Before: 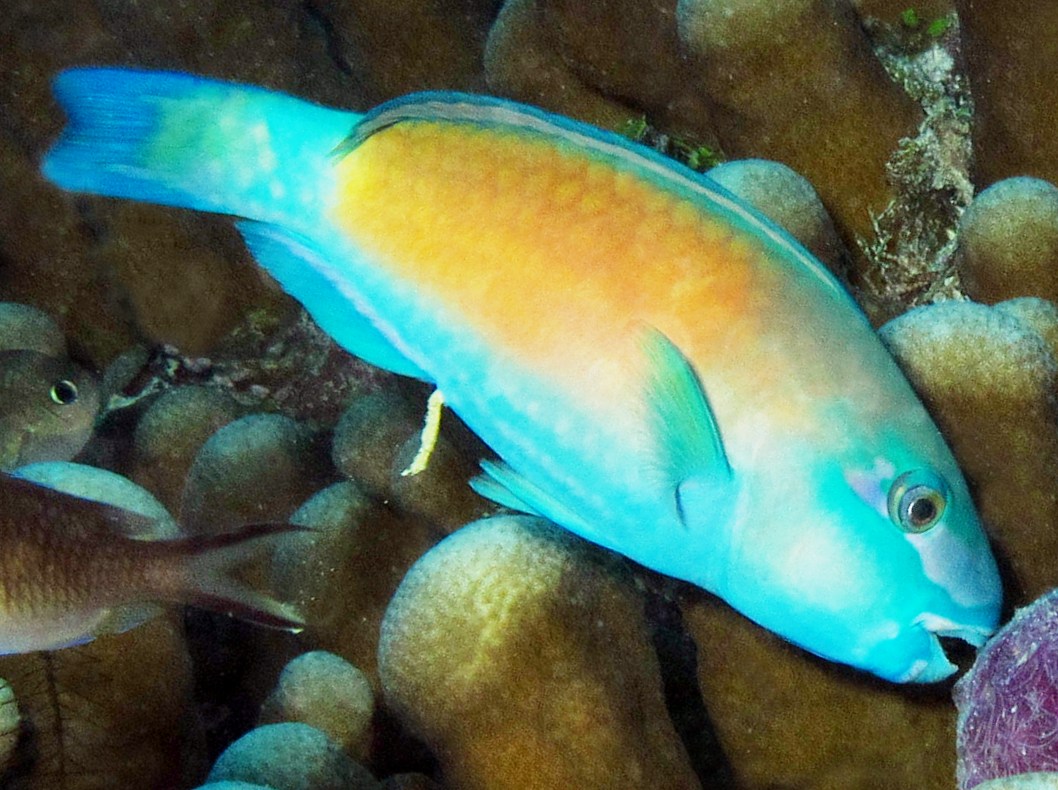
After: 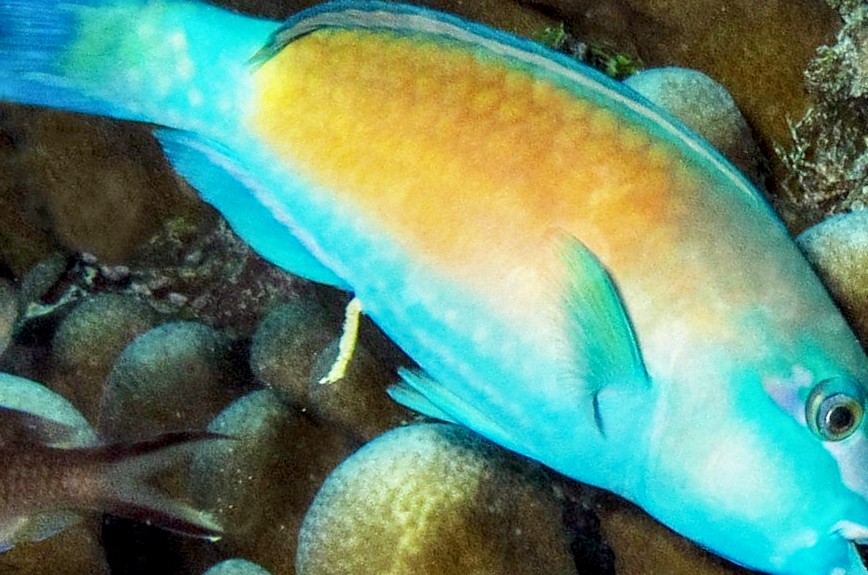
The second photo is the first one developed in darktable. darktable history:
crop: left 7.795%, top 11.665%, right 10.076%, bottom 15.432%
local contrast: highlights 42%, shadows 62%, detail 136%, midtone range 0.513
